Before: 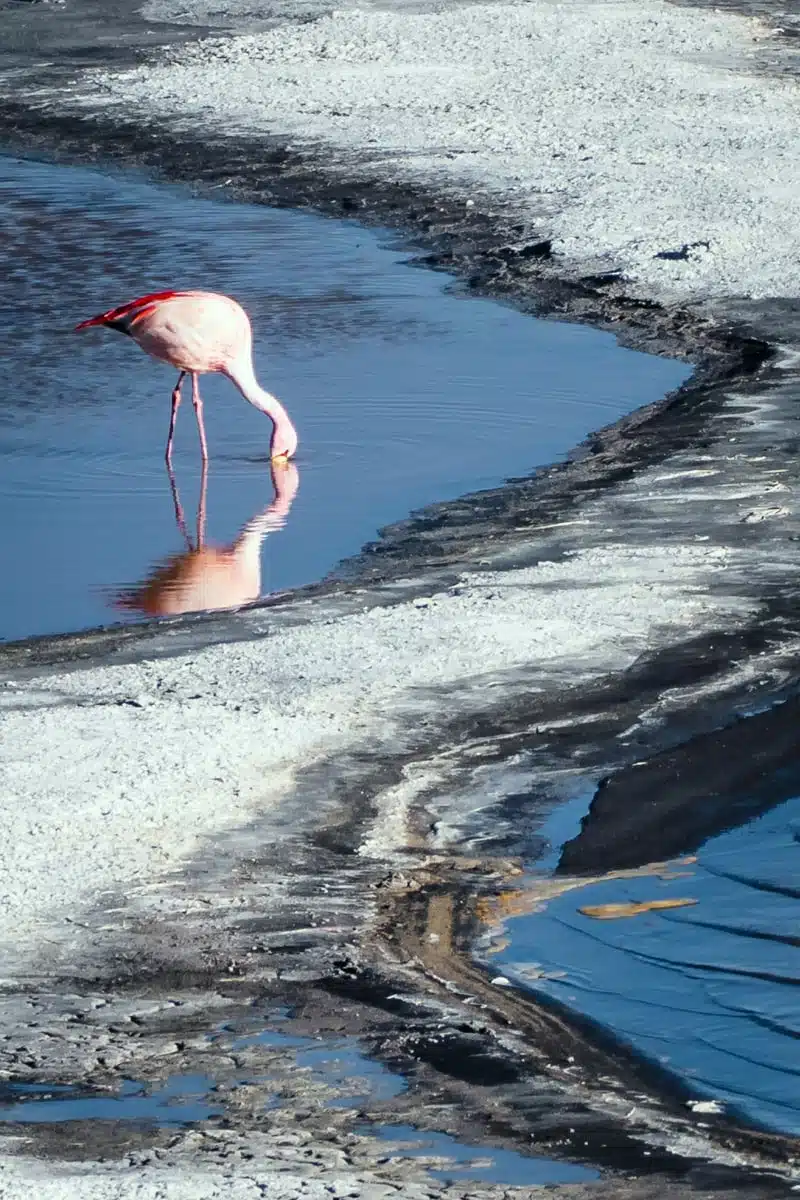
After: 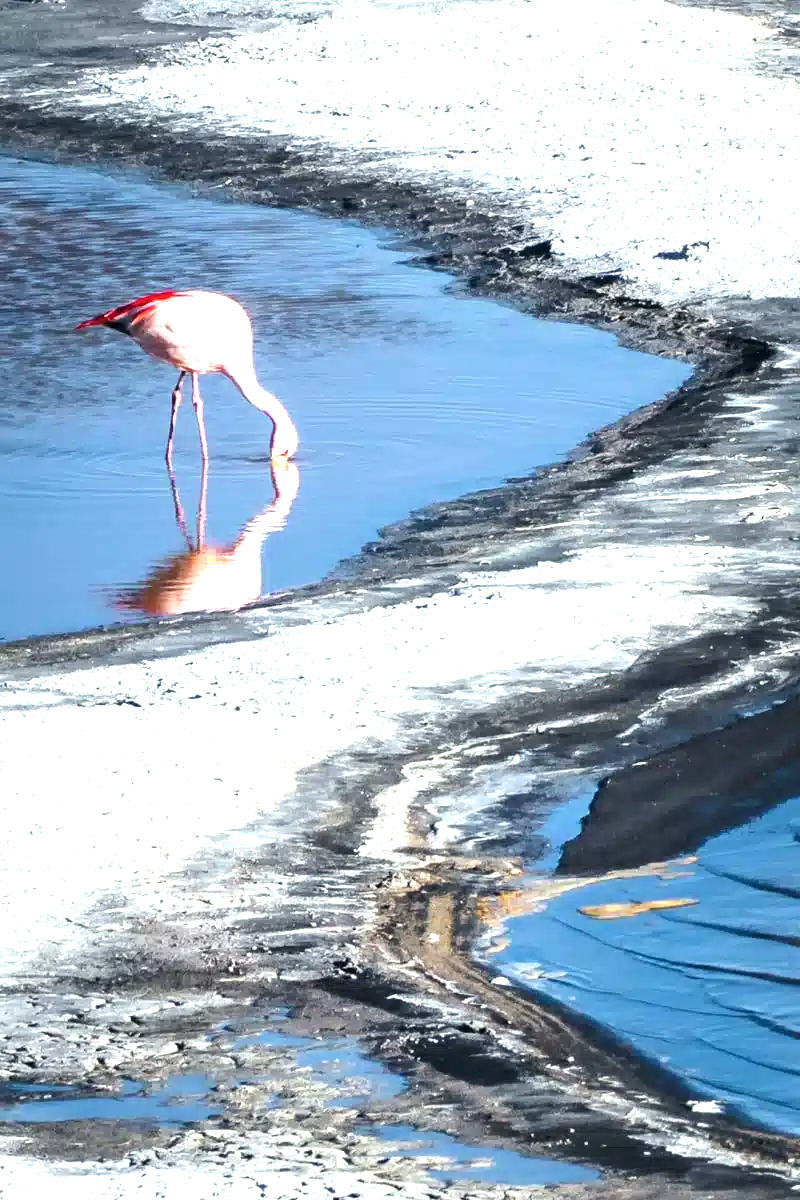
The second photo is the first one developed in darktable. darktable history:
exposure: black level correction 0, exposure 1.2 EV, compensate highlight preservation false
color balance rgb: on, module defaults
